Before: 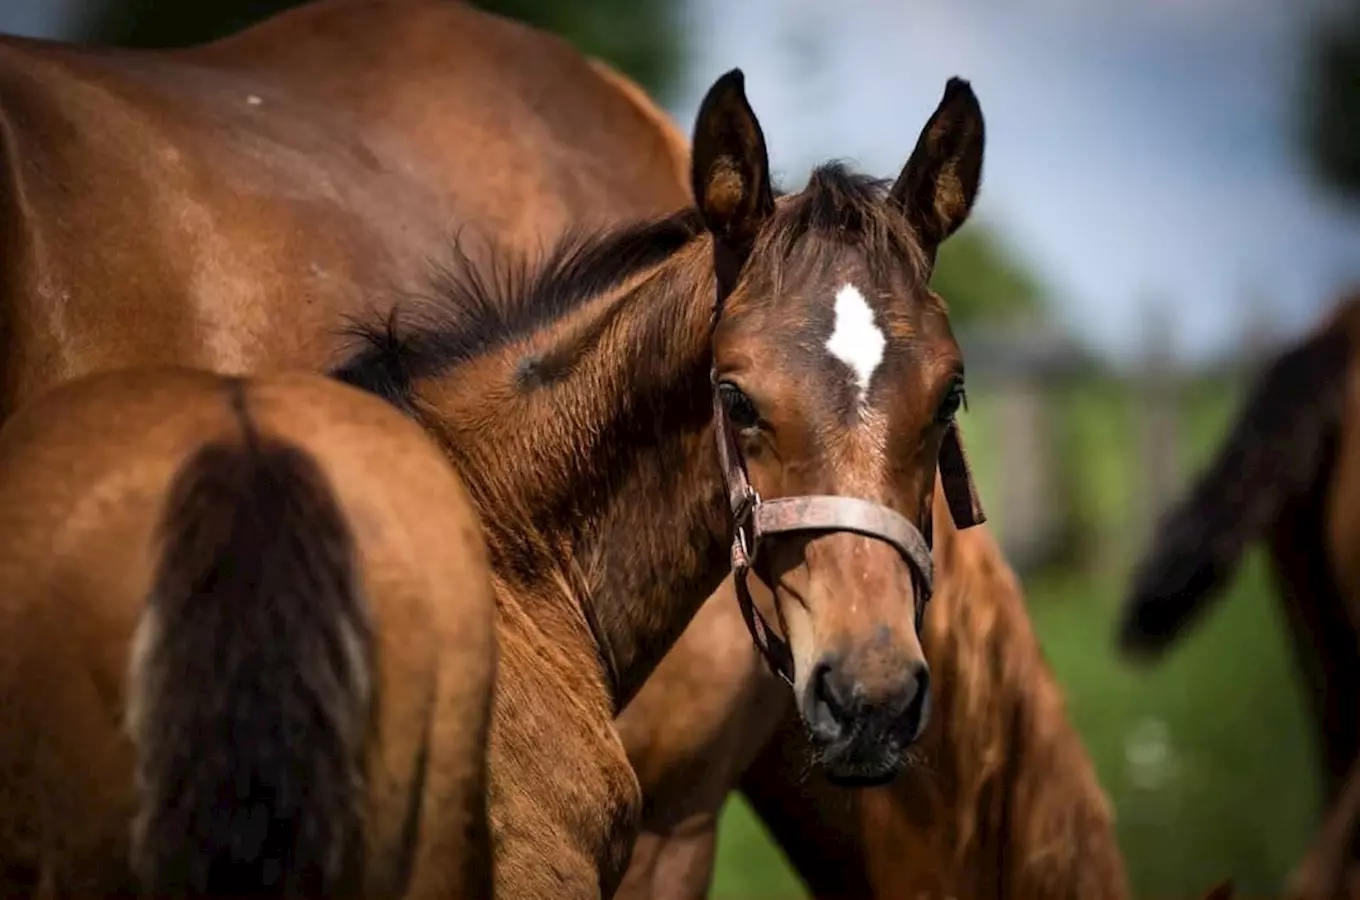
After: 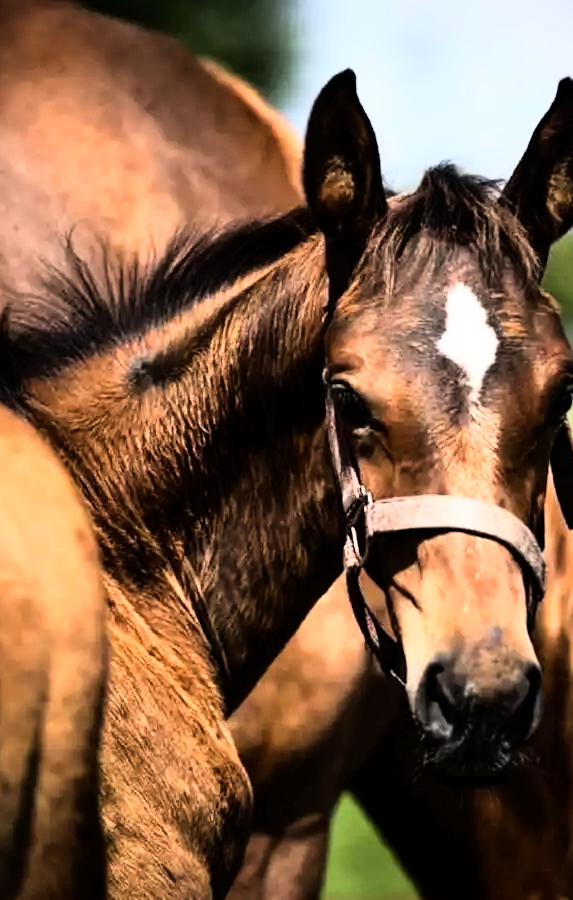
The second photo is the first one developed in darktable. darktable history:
exposure: exposure -0.021 EV, compensate highlight preservation false
rgb curve: curves: ch0 [(0, 0) (0.21, 0.15) (0.24, 0.21) (0.5, 0.75) (0.75, 0.96) (0.89, 0.99) (1, 1)]; ch1 [(0, 0.02) (0.21, 0.13) (0.25, 0.2) (0.5, 0.67) (0.75, 0.9) (0.89, 0.97) (1, 1)]; ch2 [(0, 0.02) (0.21, 0.13) (0.25, 0.2) (0.5, 0.67) (0.75, 0.9) (0.89, 0.97) (1, 1)], compensate middle gray true
crop: left 28.583%, right 29.231%
